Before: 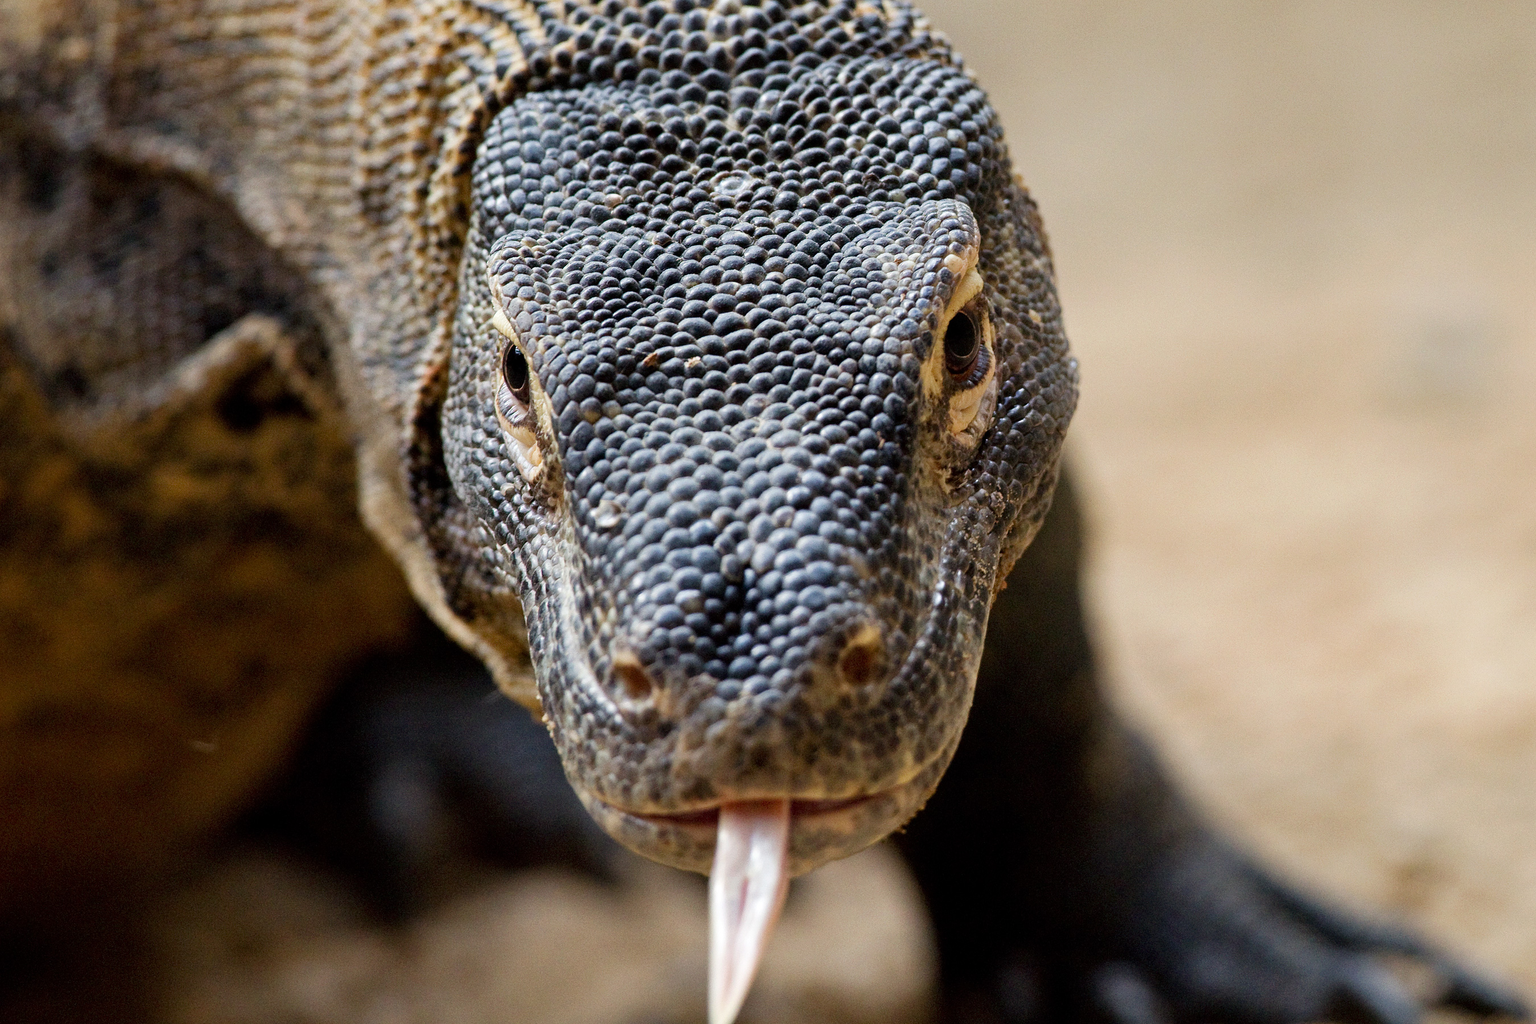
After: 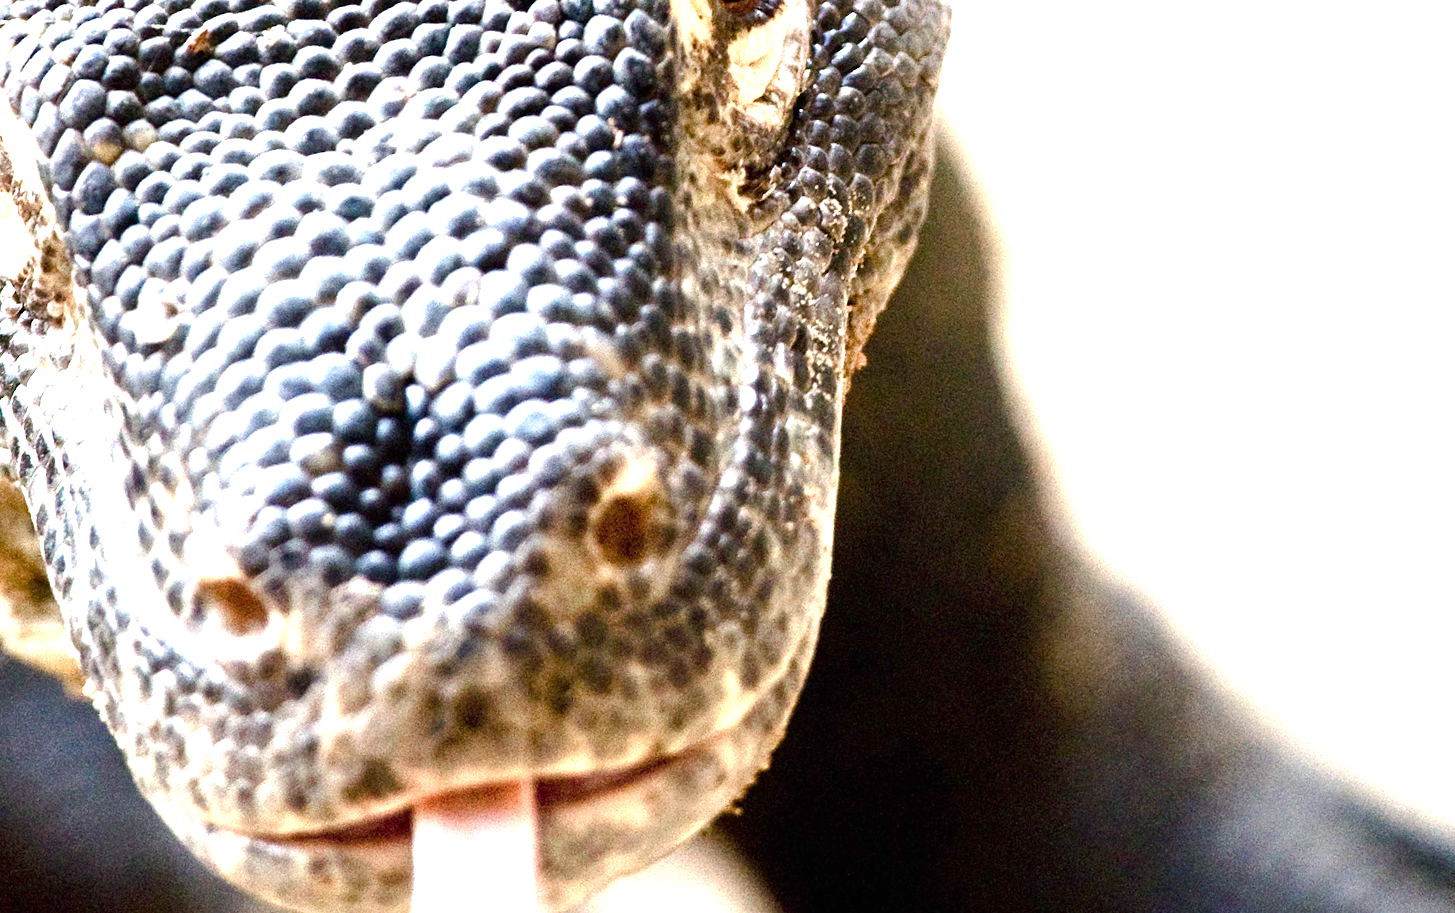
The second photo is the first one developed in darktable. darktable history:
exposure: black level correction 0, exposure 1.75 EV, compensate exposure bias true, compensate highlight preservation false
crop: left 35.03%, top 36.625%, right 14.663%, bottom 20.057%
color zones: curves: ch0 [(0, 0.558) (0.143, 0.559) (0.286, 0.529) (0.429, 0.505) (0.571, 0.5) (0.714, 0.5) (0.857, 0.5) (1, 0.558)]; ch1 [(0, 0.469) (0.01, 0.469) (0.12, 0.446) (0.248, 0.469) (0.5, 0.5) (0.748, 0.5) (0.99, 0.469) (1, 0.469)]
color balance rgb: perceptual saturation grading › global saturation 20%, perceptual saturation grading › highlights -50%, perceptual saturation grading › shadows 30%
tone equalizer: -8 EV -0.417 EV, -7 EV -0.389 EV, -6 EV -0.333 EV, -5 EV -0.222 EV, -3 EV 0.222 EV, -2 EV 0.333 EV, -1 EV 0.389 EV, +0 EV 0.417 EV, edges refinement/feathering 500, mask exposure compensation -1.57 EV, preserve details no
rotate and perspective: rotation -6.83°, automatic cropping off
